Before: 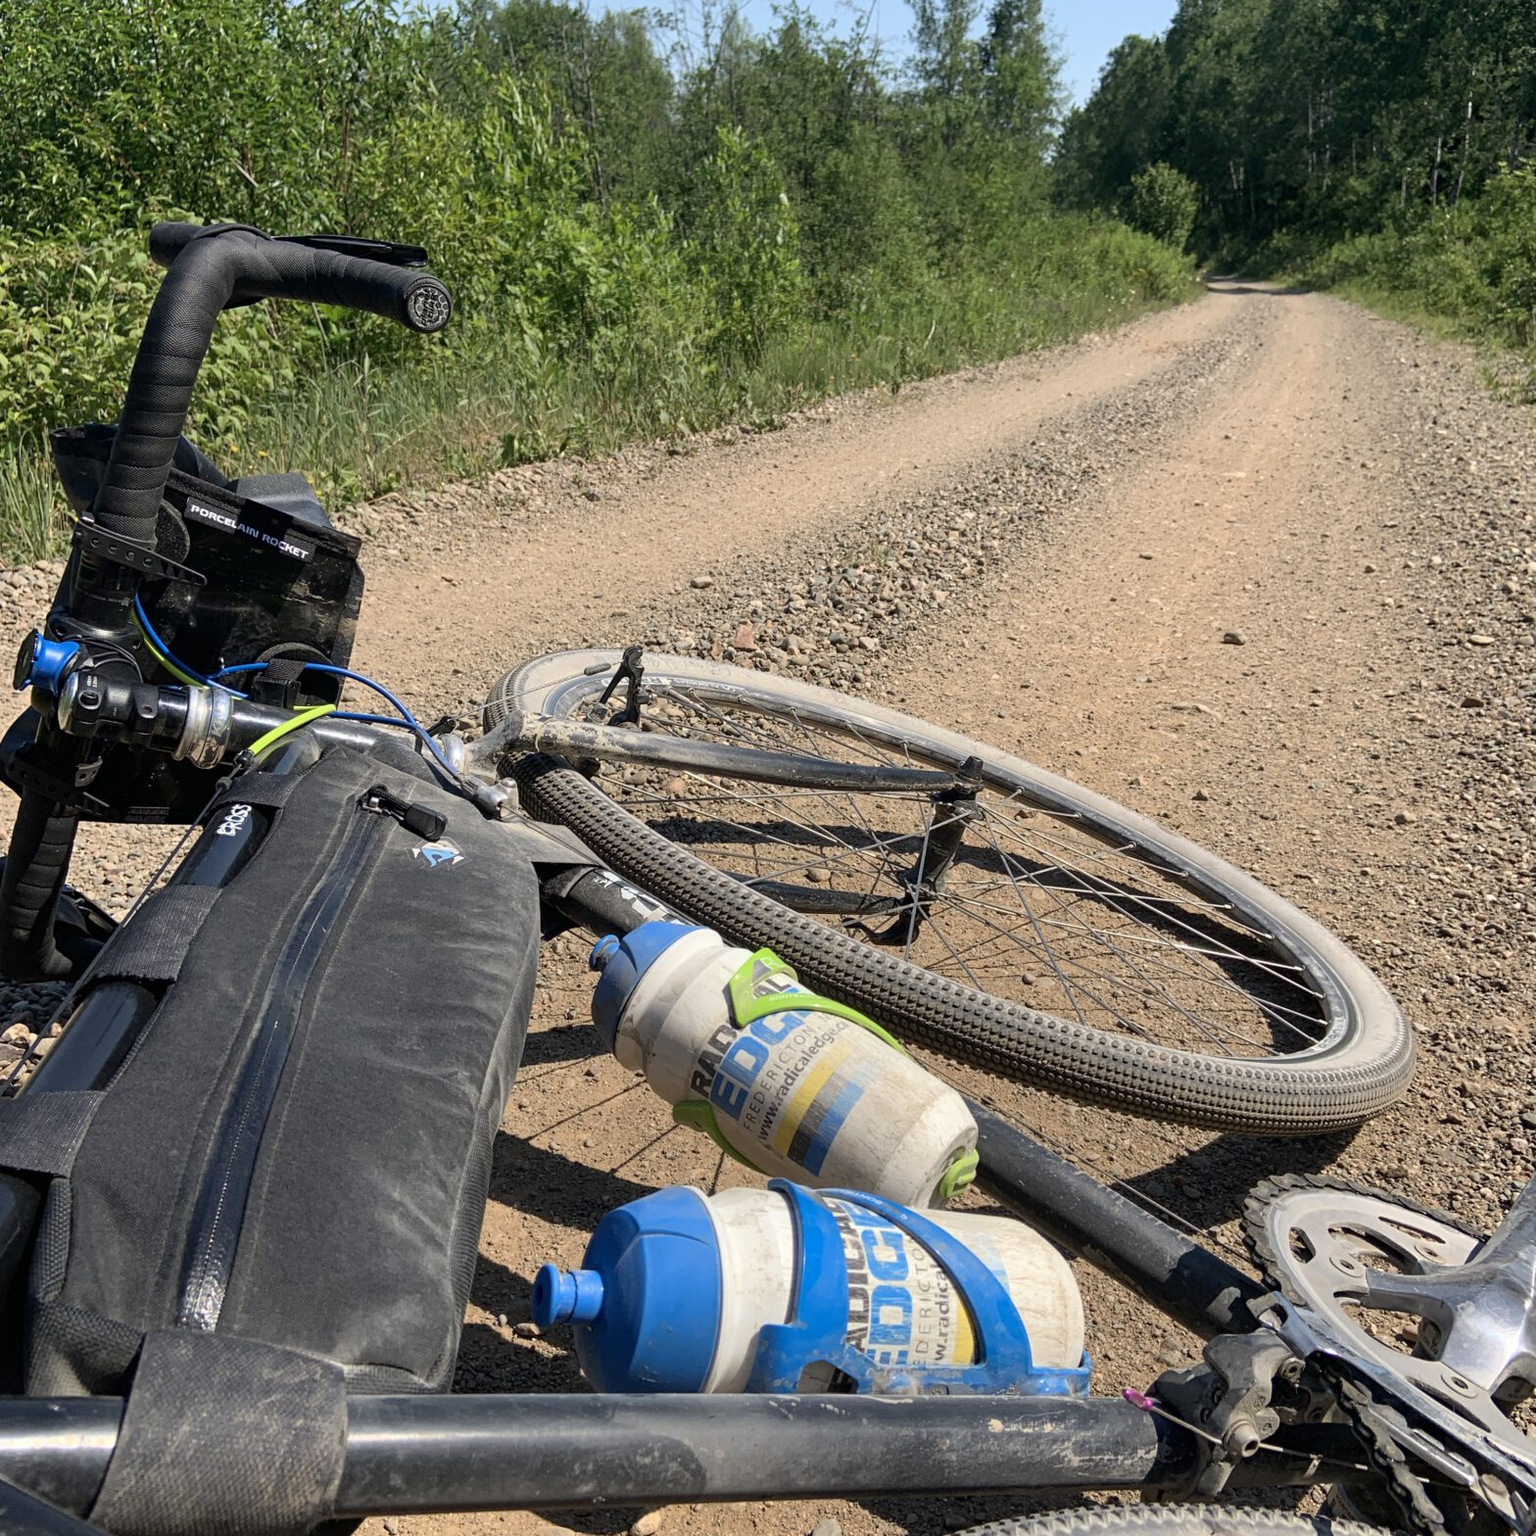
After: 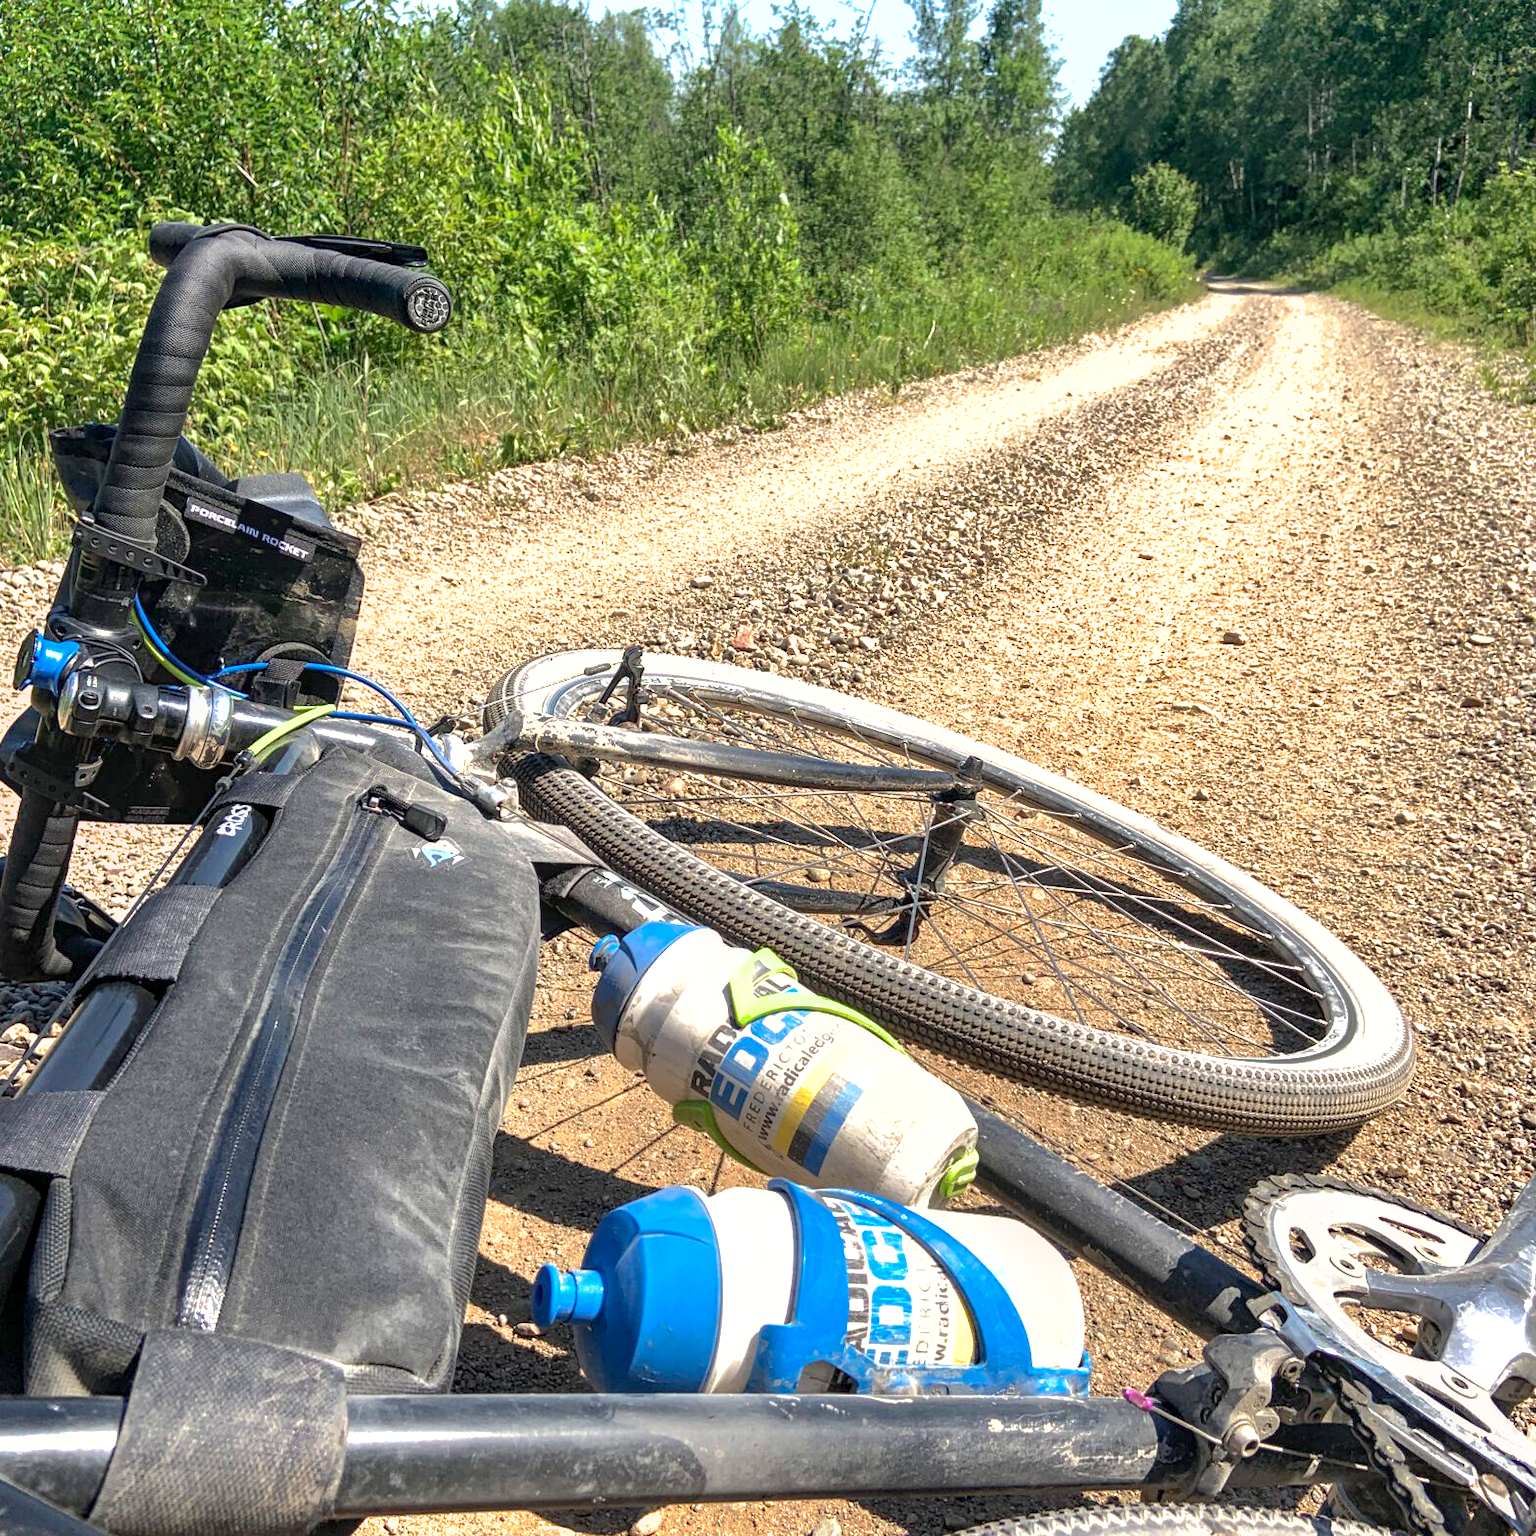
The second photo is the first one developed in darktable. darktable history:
shadows and highlights: shadows 39.78, highlights -60.07
local contrast: on, module defaults
exposure: black level correction 0, exposure 1.001 EV, compensate highlight preservation false
